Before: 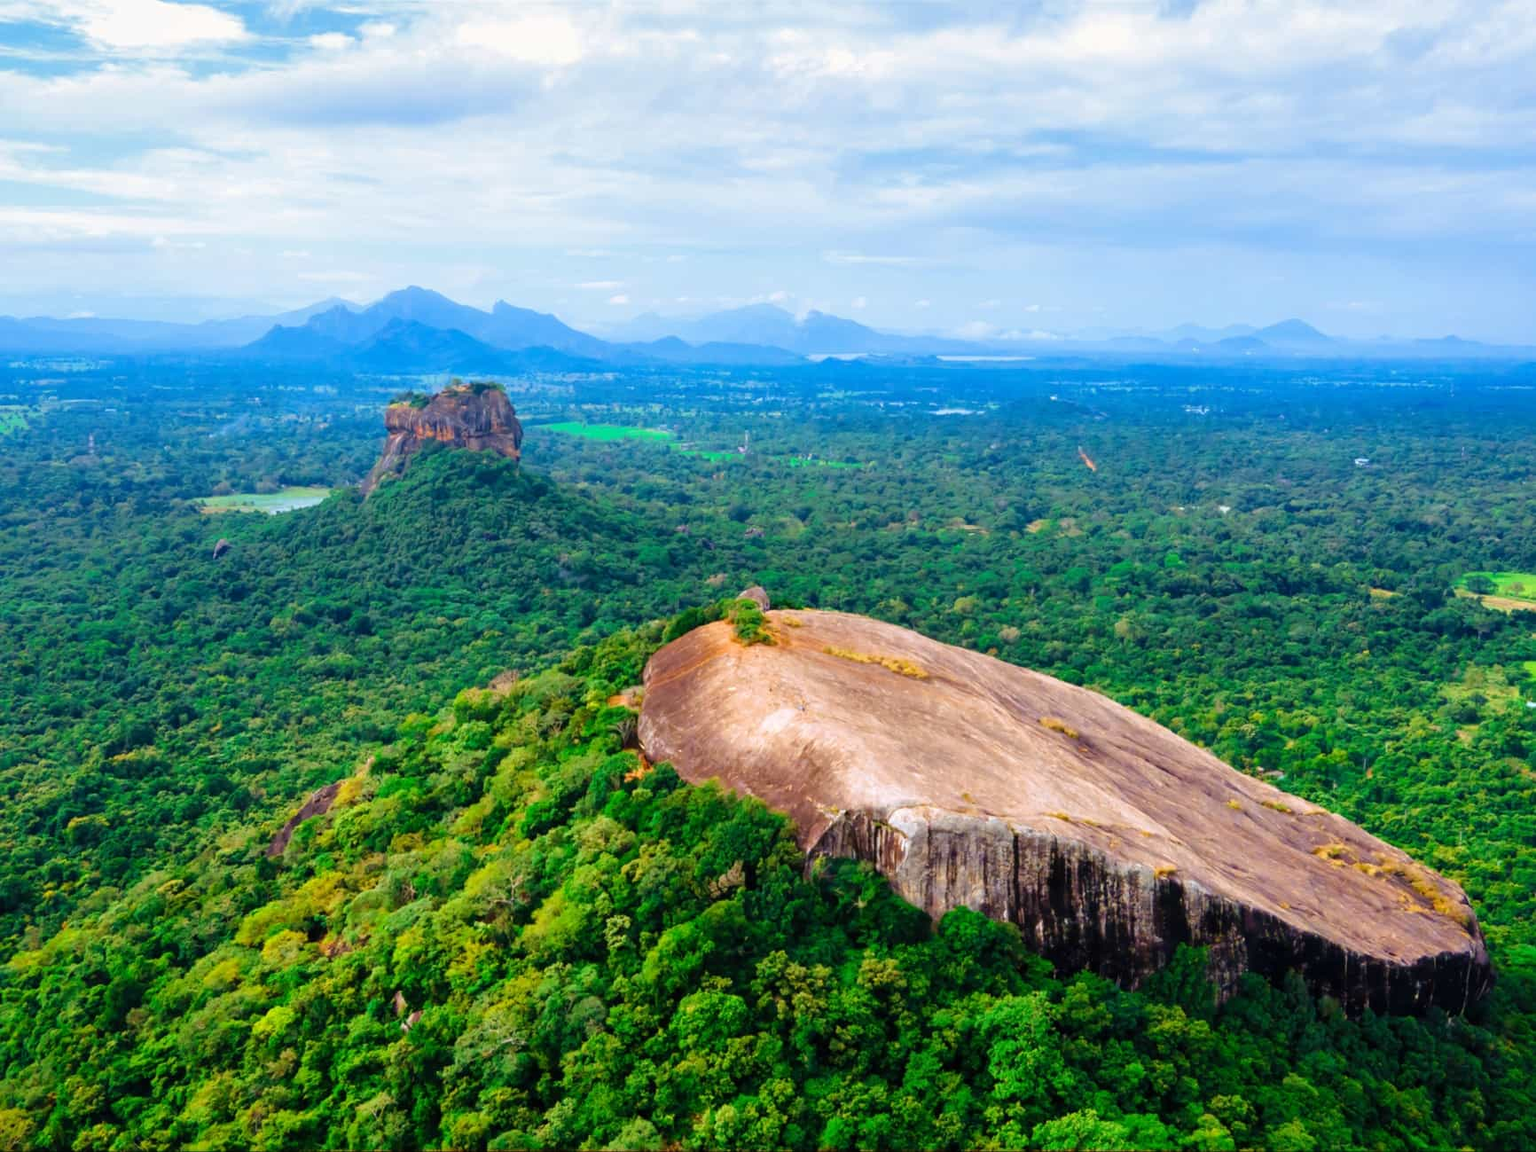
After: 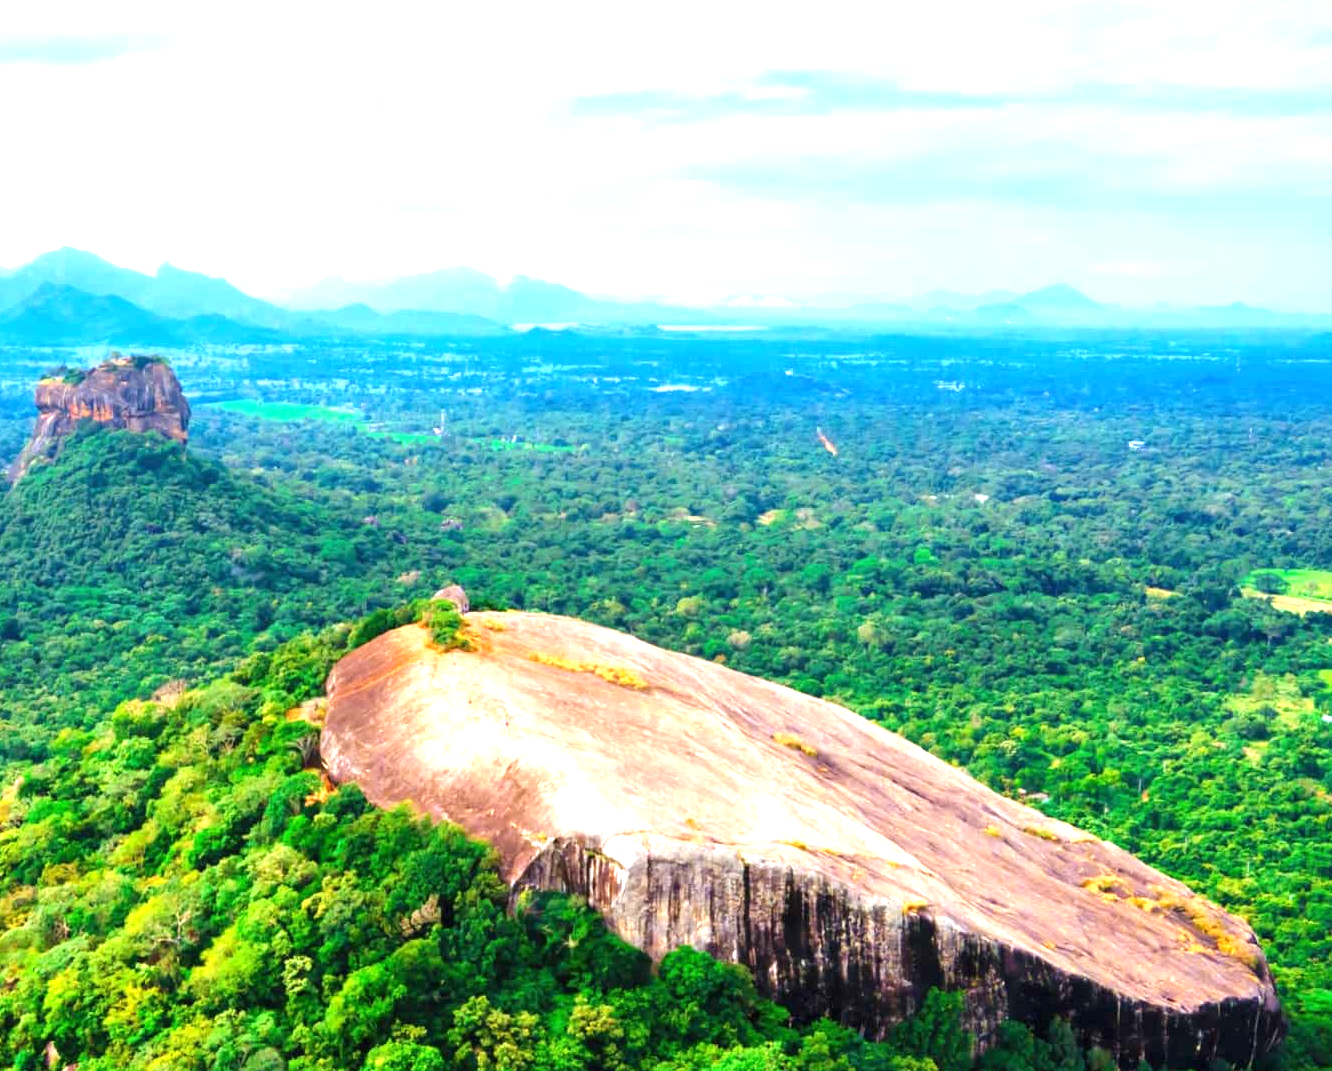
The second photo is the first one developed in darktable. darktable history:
exposure: black level correction 0, exposure 1.102 EV, compensate highlight preservation false
crop: left 23.061%, top 5.925%, bottom 11.554%
